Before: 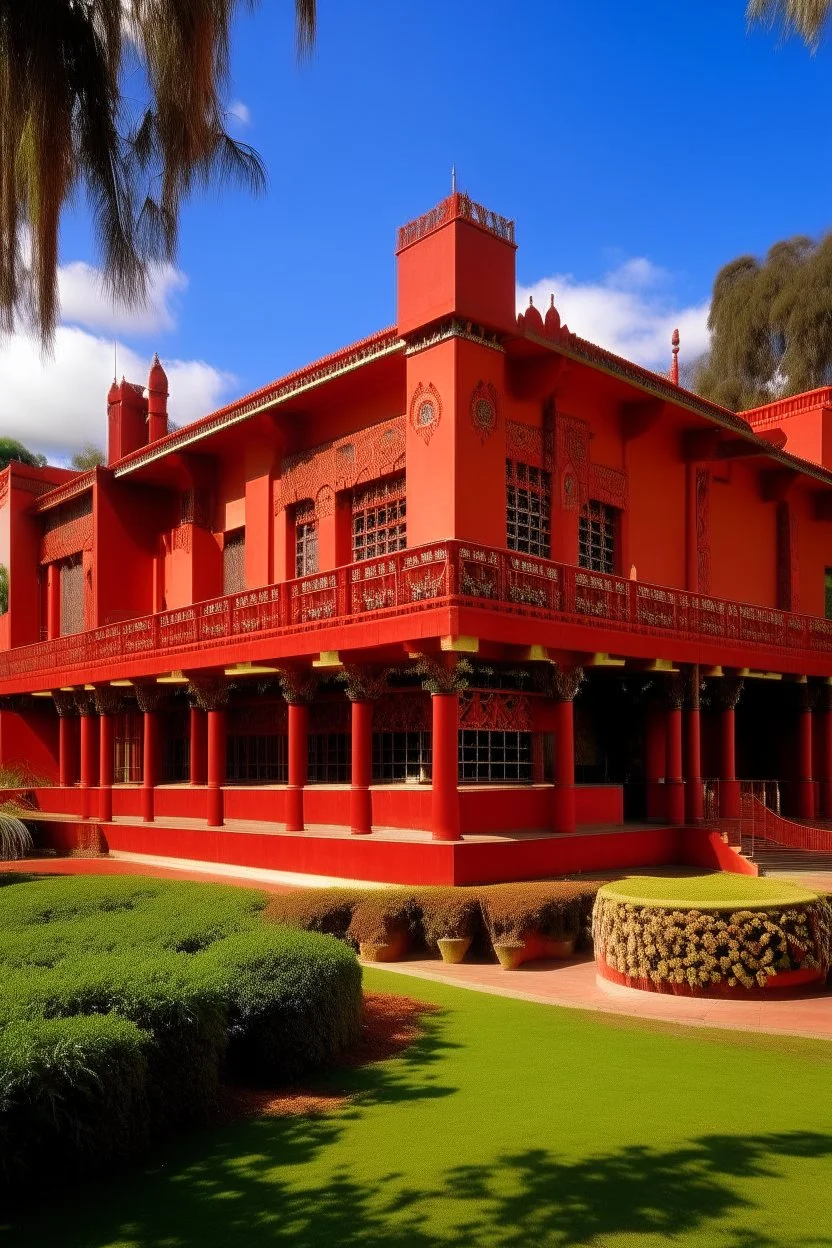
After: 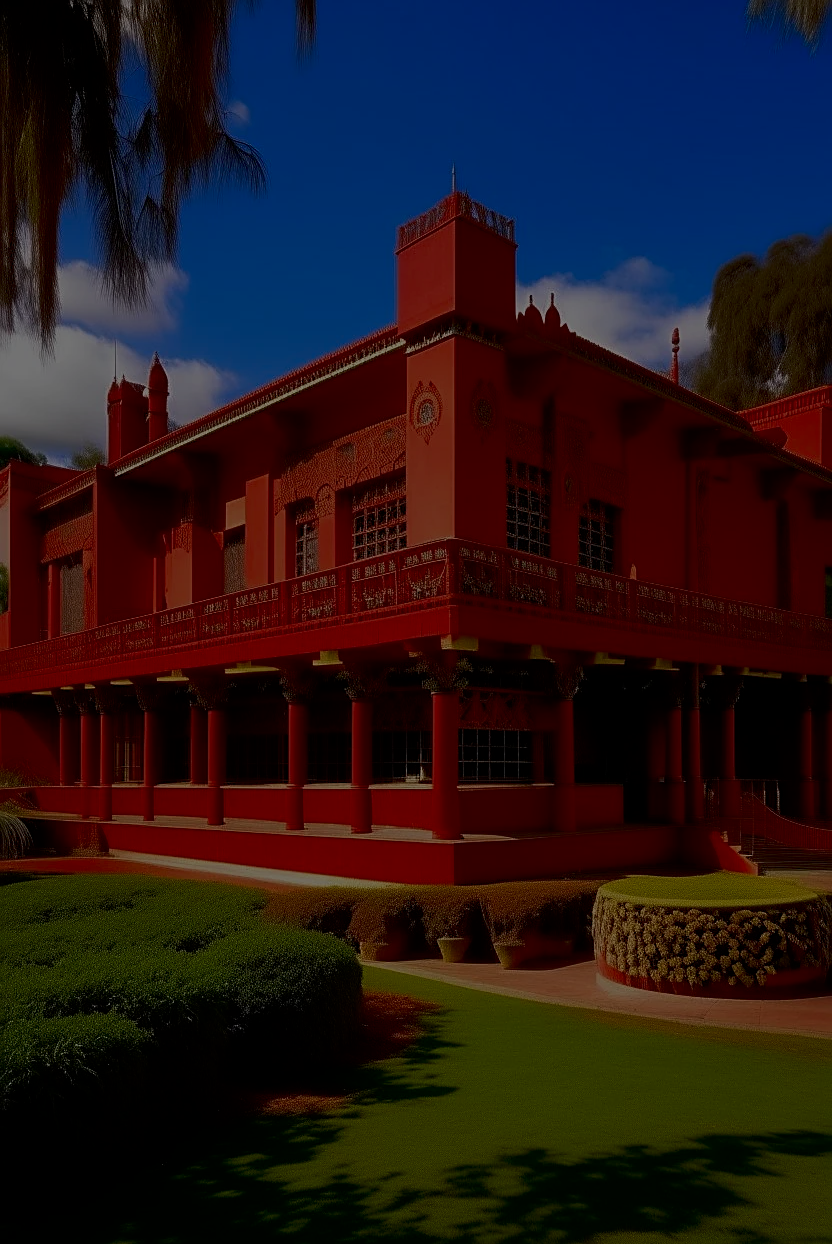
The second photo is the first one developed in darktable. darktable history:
crop: top 0.16%, bottom 0.141%
exposure: exposure -2.399 EV, compensate highlight preservation false
base curve: curves: ch0 [(0, 0) (0.262, 0.32) (0.722, 0.705) (1, 1)], preserve colors none
contrast brightness saturation: contrast 0.068, brightness -0.13, saturation 0.045
sharpen: on, module defaults
